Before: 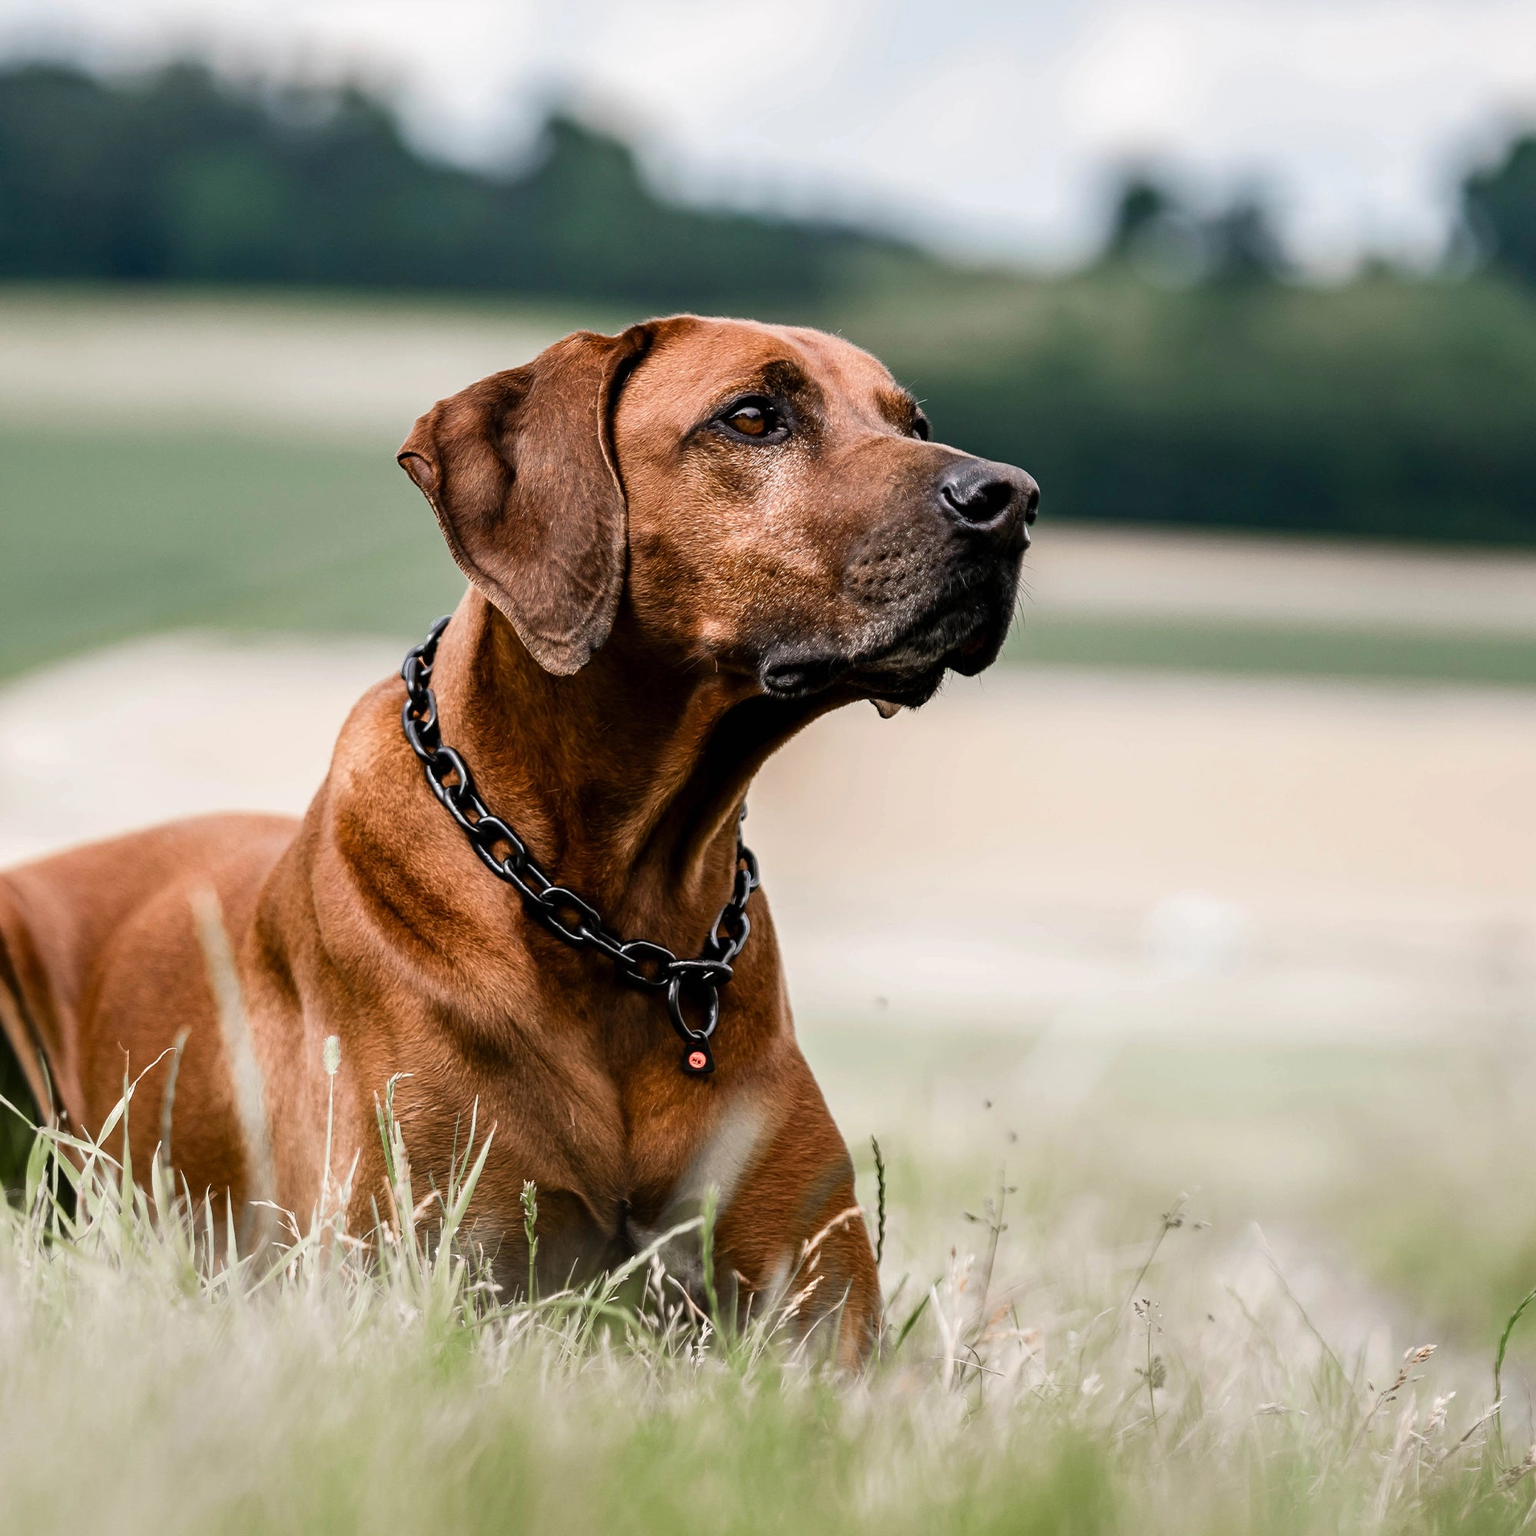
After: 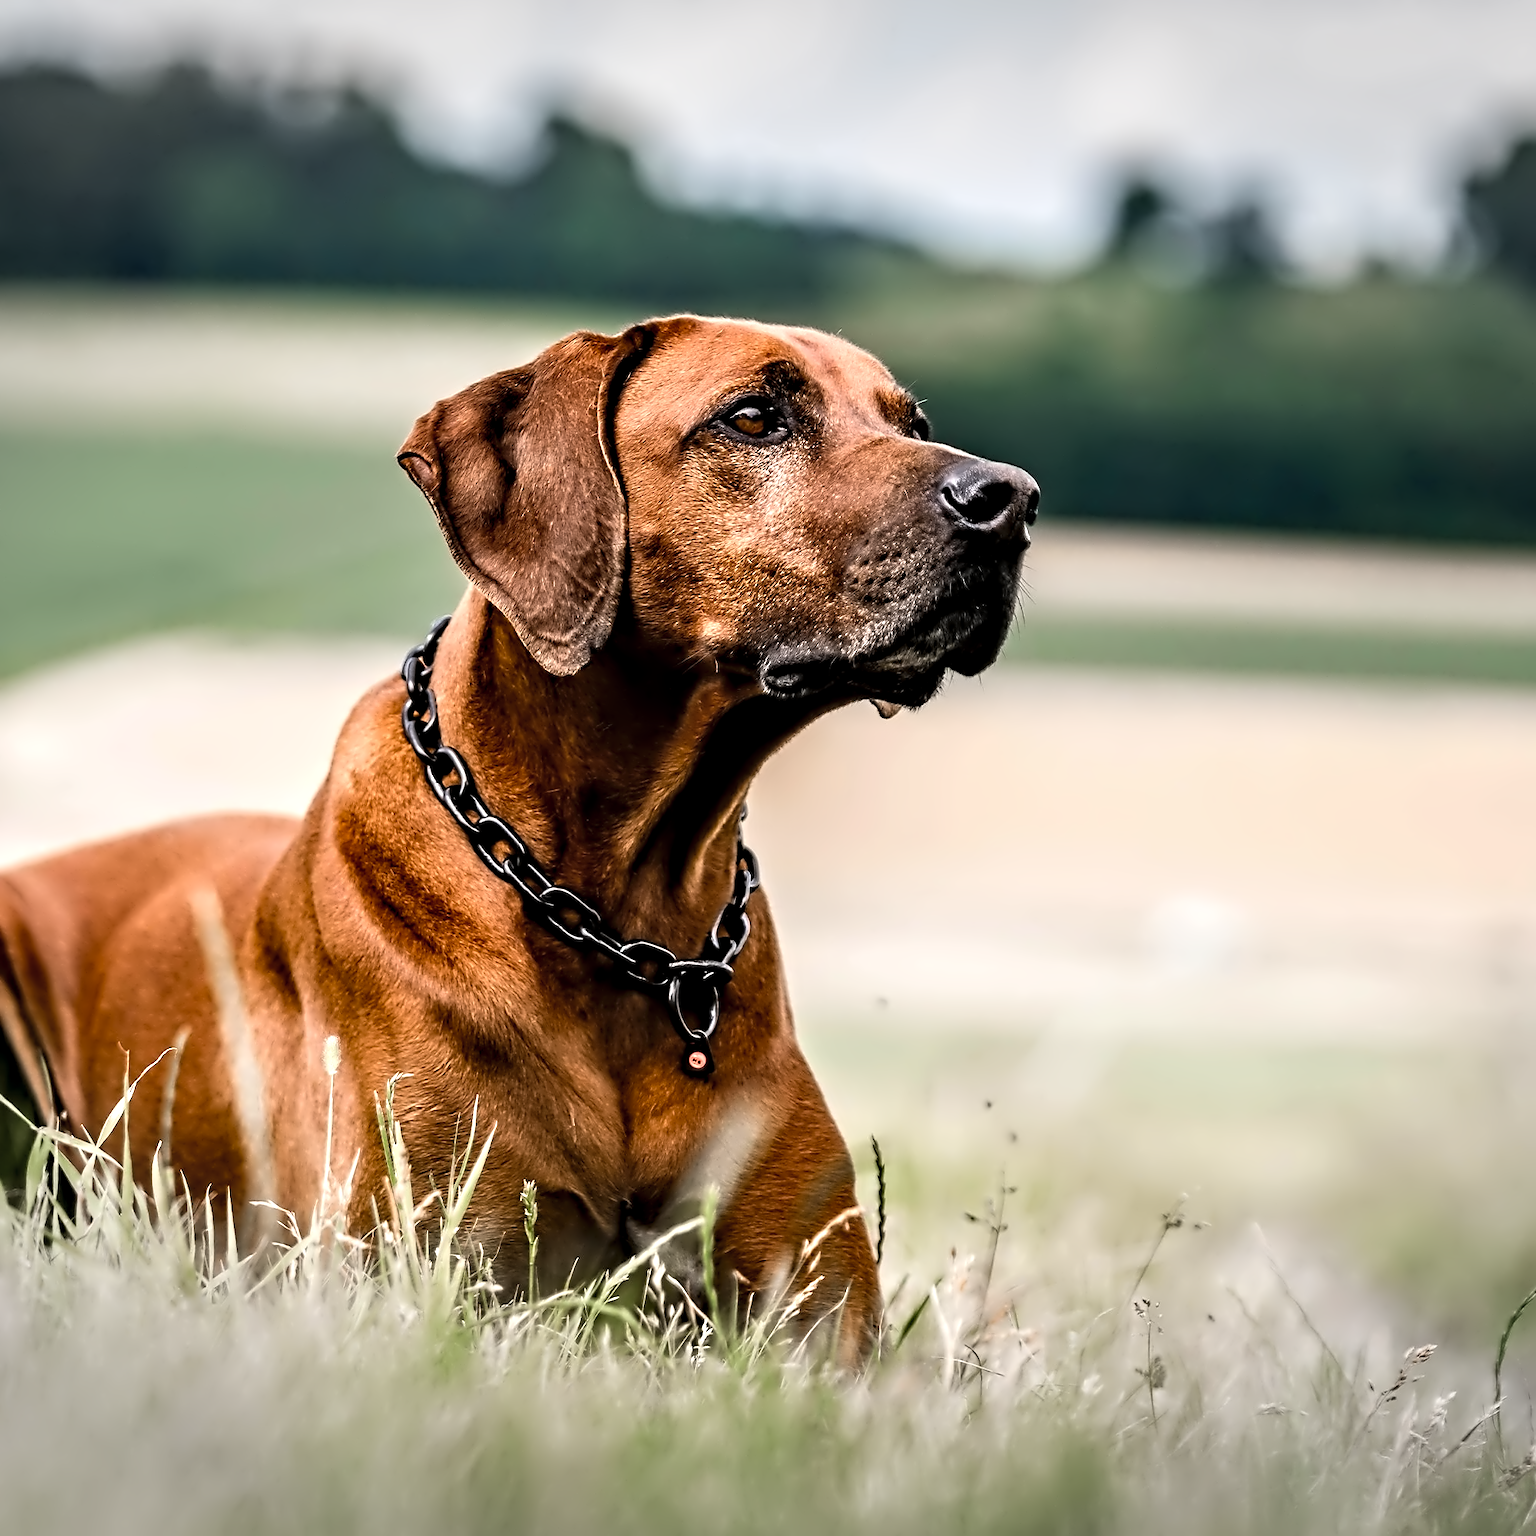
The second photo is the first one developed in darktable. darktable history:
base curve: preserve colors none
color balance: contrast 6.48%, output saturation 113.3%
contrast brightness saturation: contrast 0.05, brightness 0.06, saturation 0.01
contrast equalizer: octaves 7, y [[0.5, 0.542, 0.583, 0.625, 0.667, 0.708], [0.5 ×6], [0.5 ×6], [0, 0.033, 0.067, 0.1, 0.133, 0.167], [0, 0.05, 0.1, 0.15, 0.2, 0.25]]
vignetting: fall-off start 100%, brightness -0.282, width/height ratio 1.31
